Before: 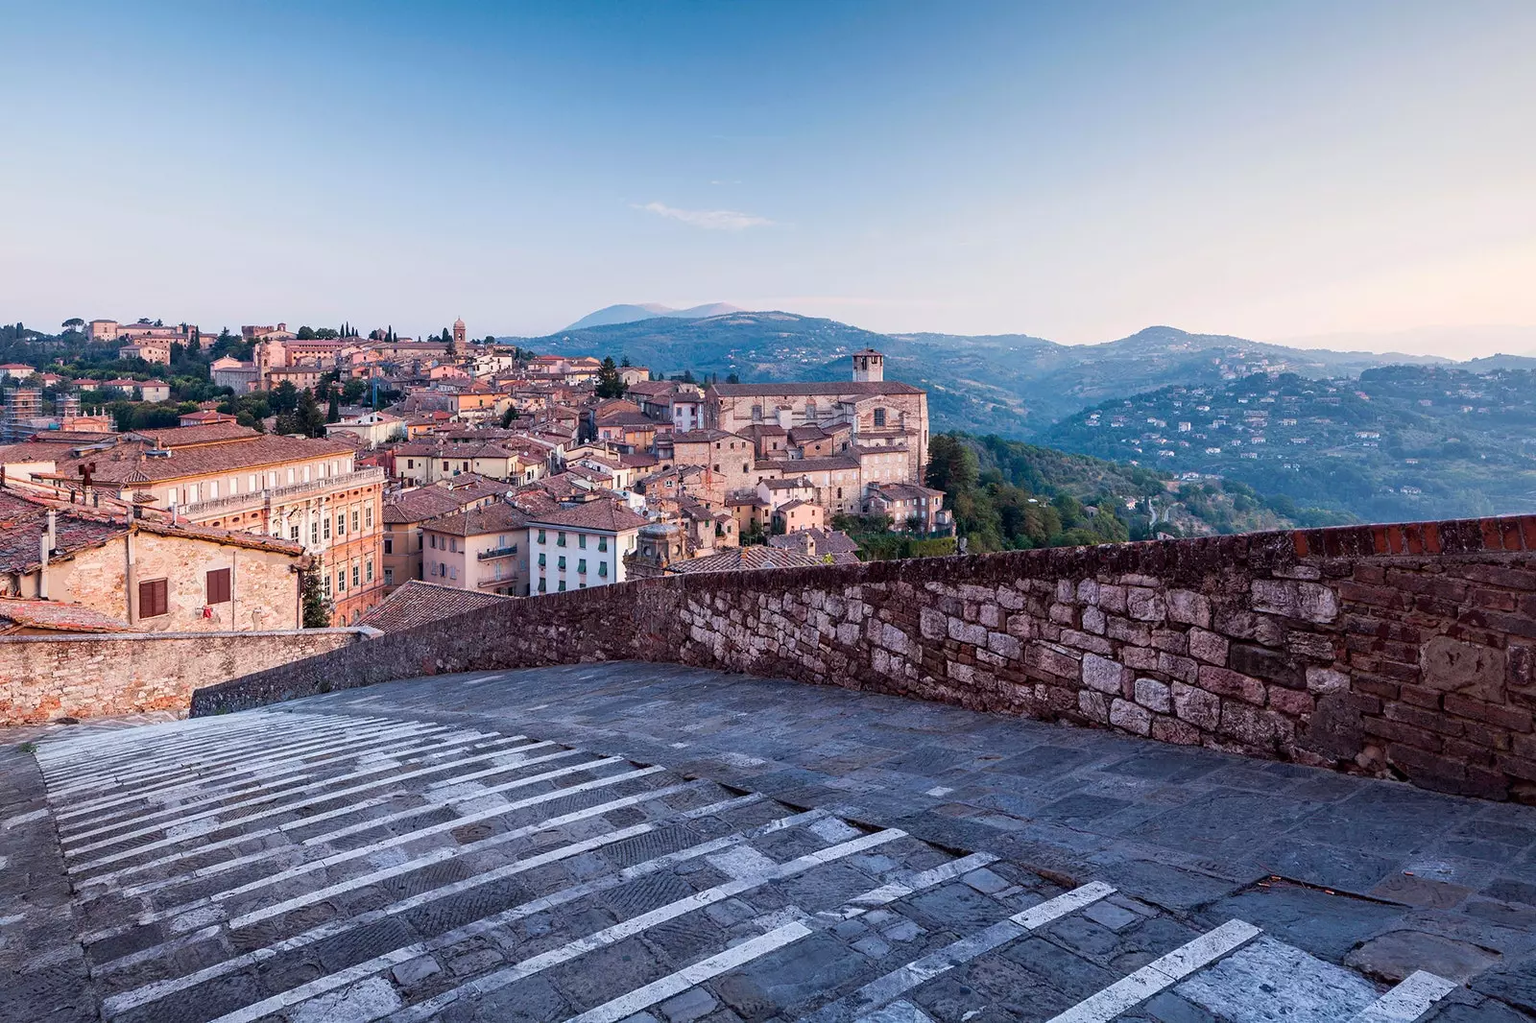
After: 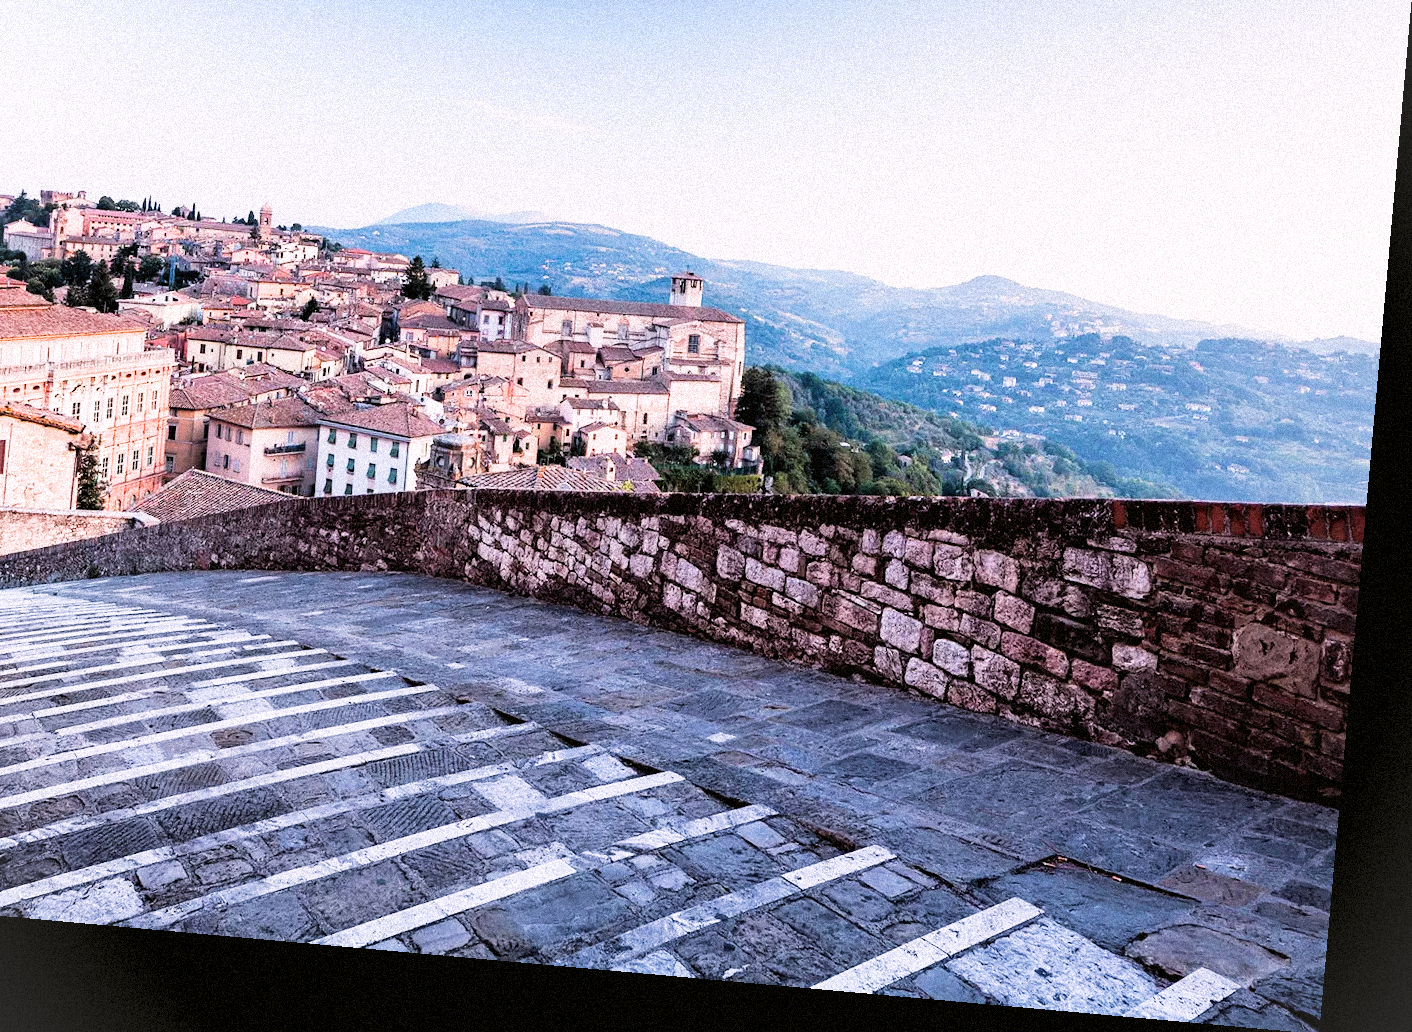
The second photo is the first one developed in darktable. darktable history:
vignetting: fall-off start 100%, brightness 0.05, saturation 0
exposure: black level correction 0, exposure 1 EV, compensate exposure bias true, compensate highlight preservation false
rotate and perspective: rotation 5.12°, automatic cropping off
color correction: highlights a* 3.12, highlights b* -1.55, shadows a* -0.101, shadows b* 2.52, saturation 0.98
crop: left 16.315%, top 14.246%
grain: coarseness 9.38 ISO, strength 34.99%, mid-tones bias 0%
filmic rgb: black relative exposure -5 EV, white relative exposure 3.5 EV, hardness 3.19, contrast 1.4, highlights saturation mix -50%
